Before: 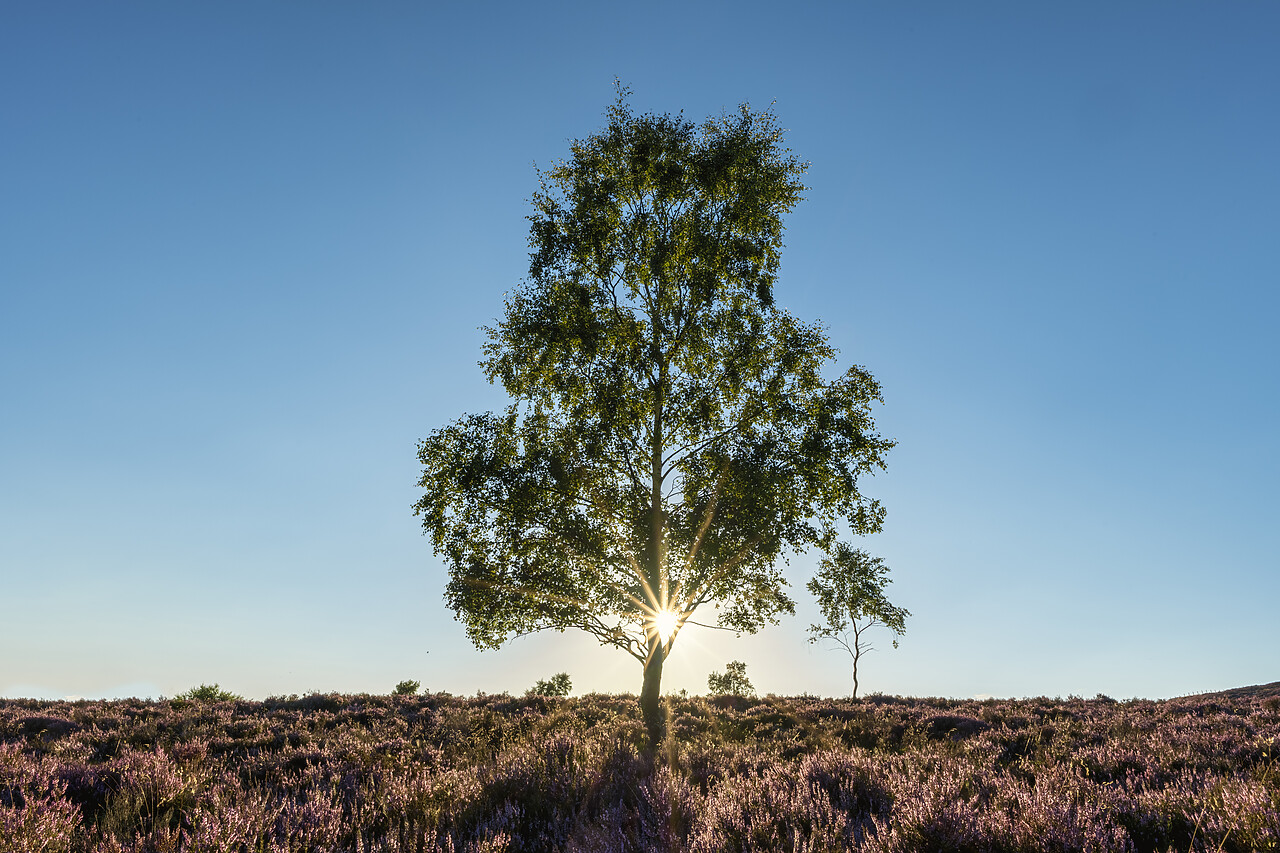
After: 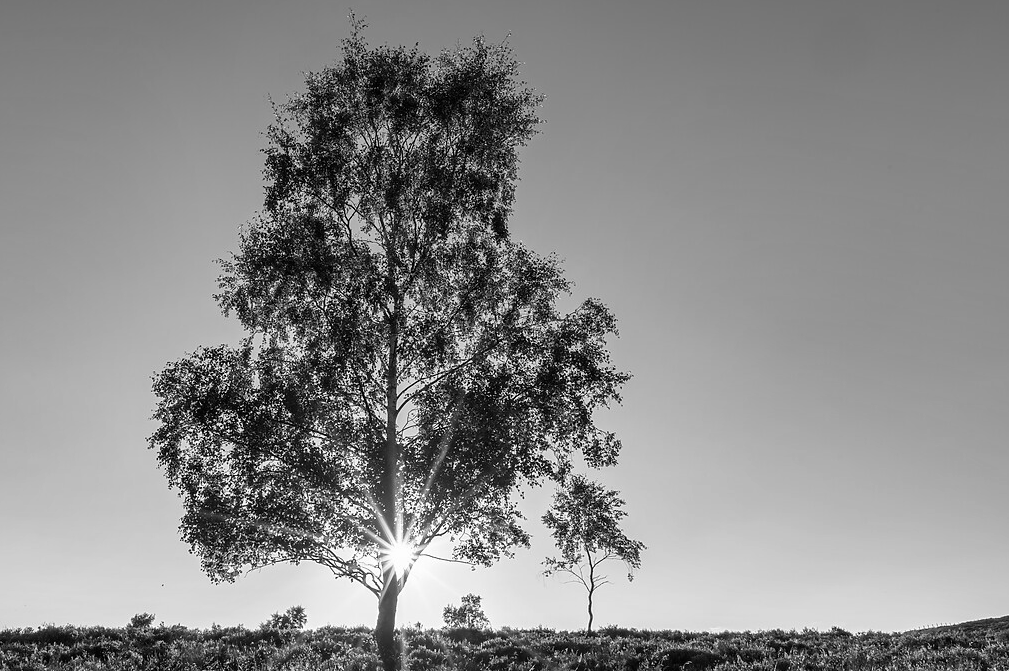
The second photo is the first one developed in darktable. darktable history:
color contrast: green-magenta contrast 0, blue-yellow contrast 0
crop and rotate: left 20.74%, top 7.912%, right 0.375%, bottom 13.378%
shadows and highlights: low approximation 0.01, soften with gaussian
